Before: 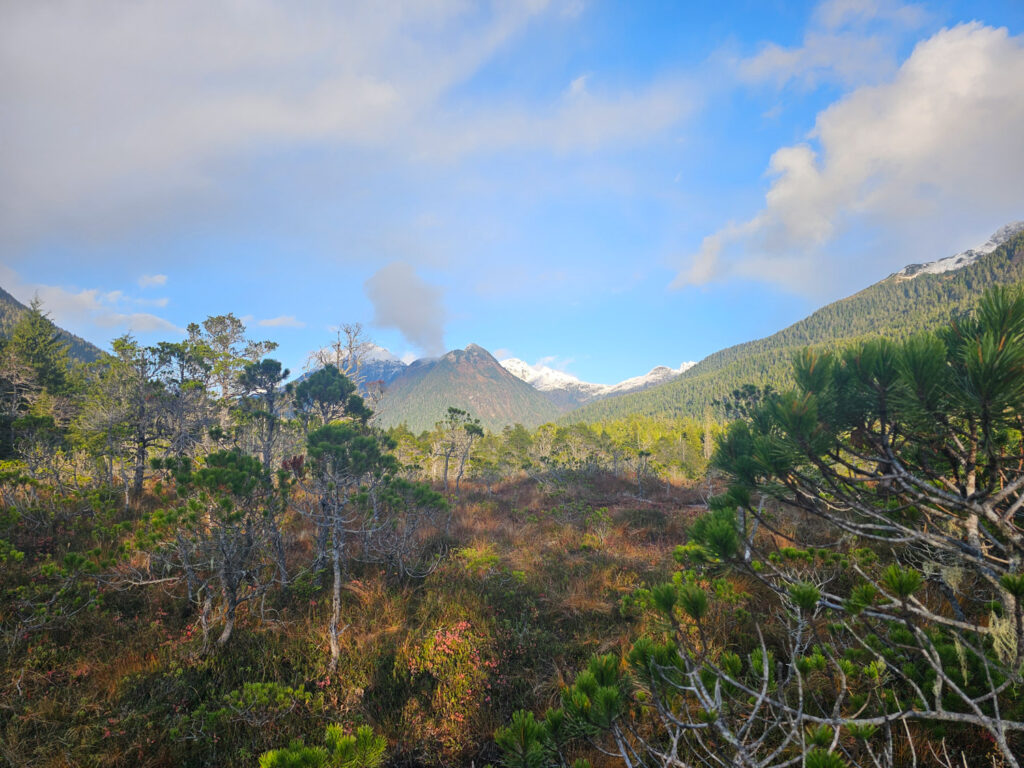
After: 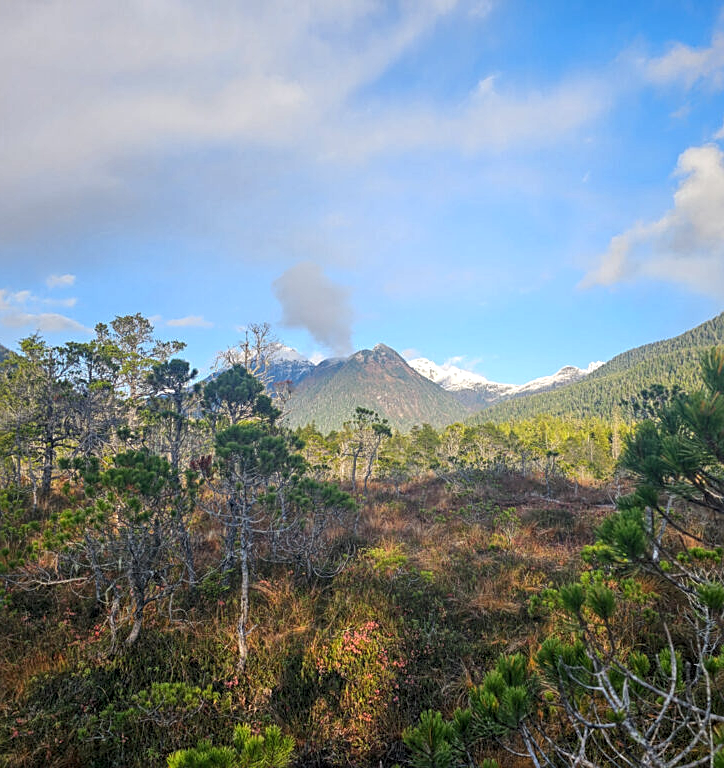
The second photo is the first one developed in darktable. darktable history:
crop and rotate: left 9.061%, right 20.142%
sharpen: on, module defaults
local contrast: highlights 99%, shadows 86%, detail 160%, midtone range 0.2
